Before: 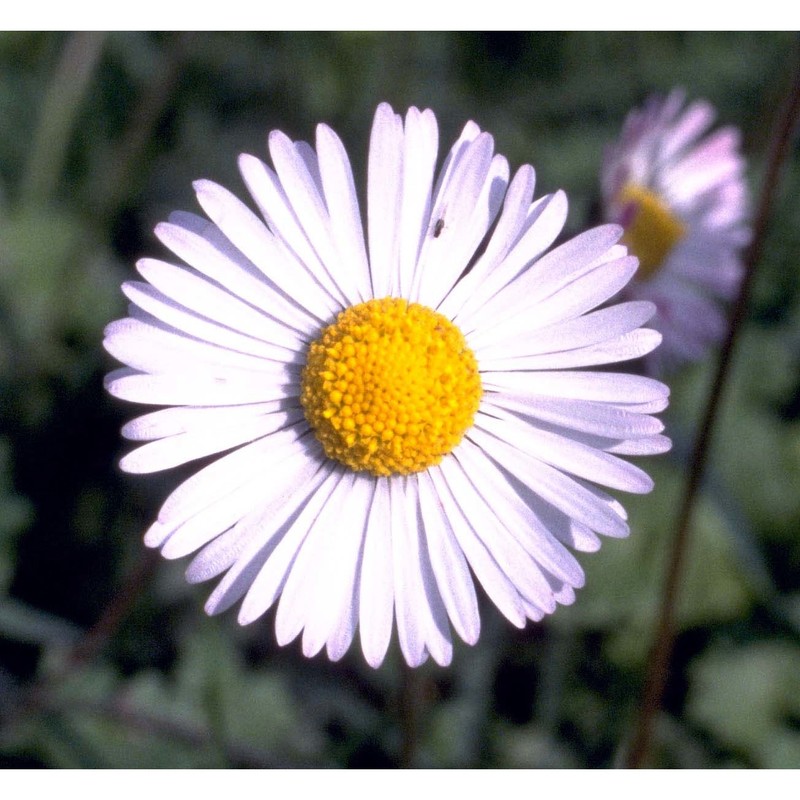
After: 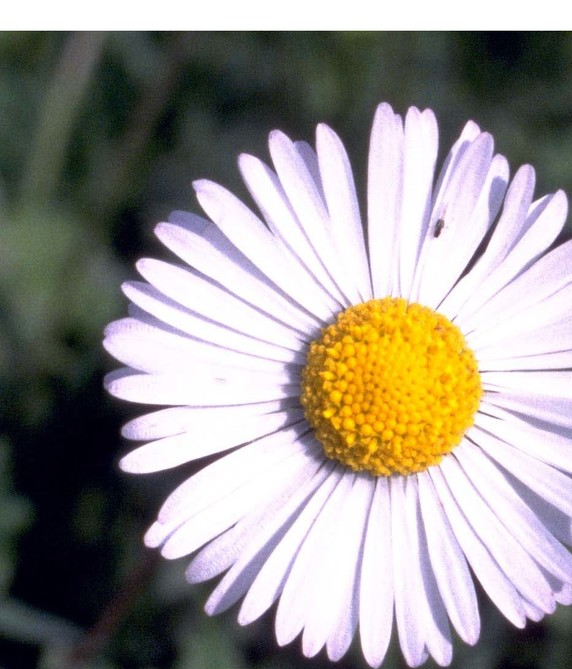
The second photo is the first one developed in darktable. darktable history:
crop: right 28.434%, bottom 16.358%
